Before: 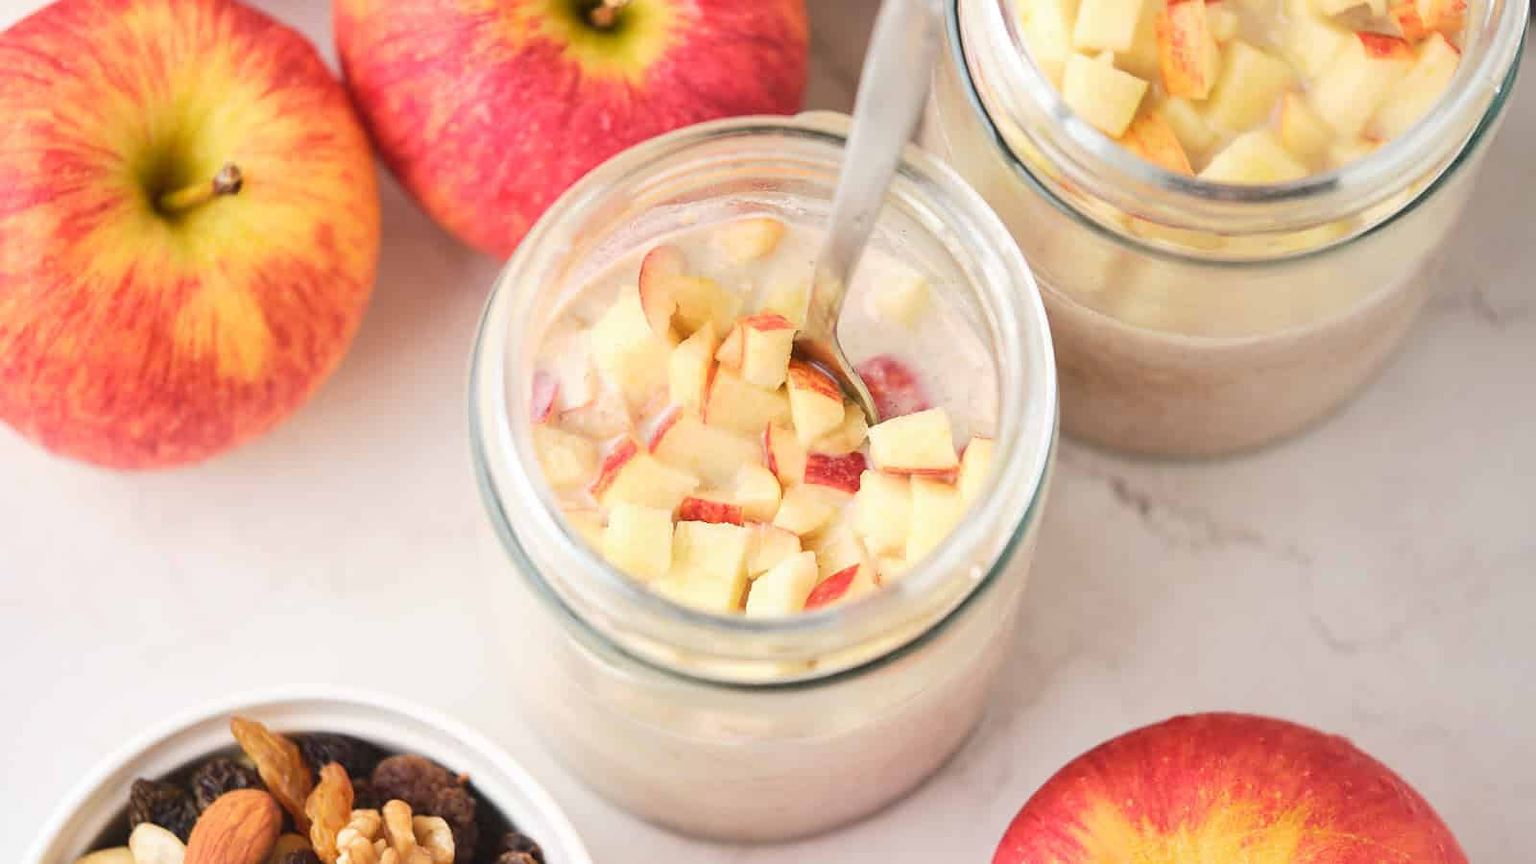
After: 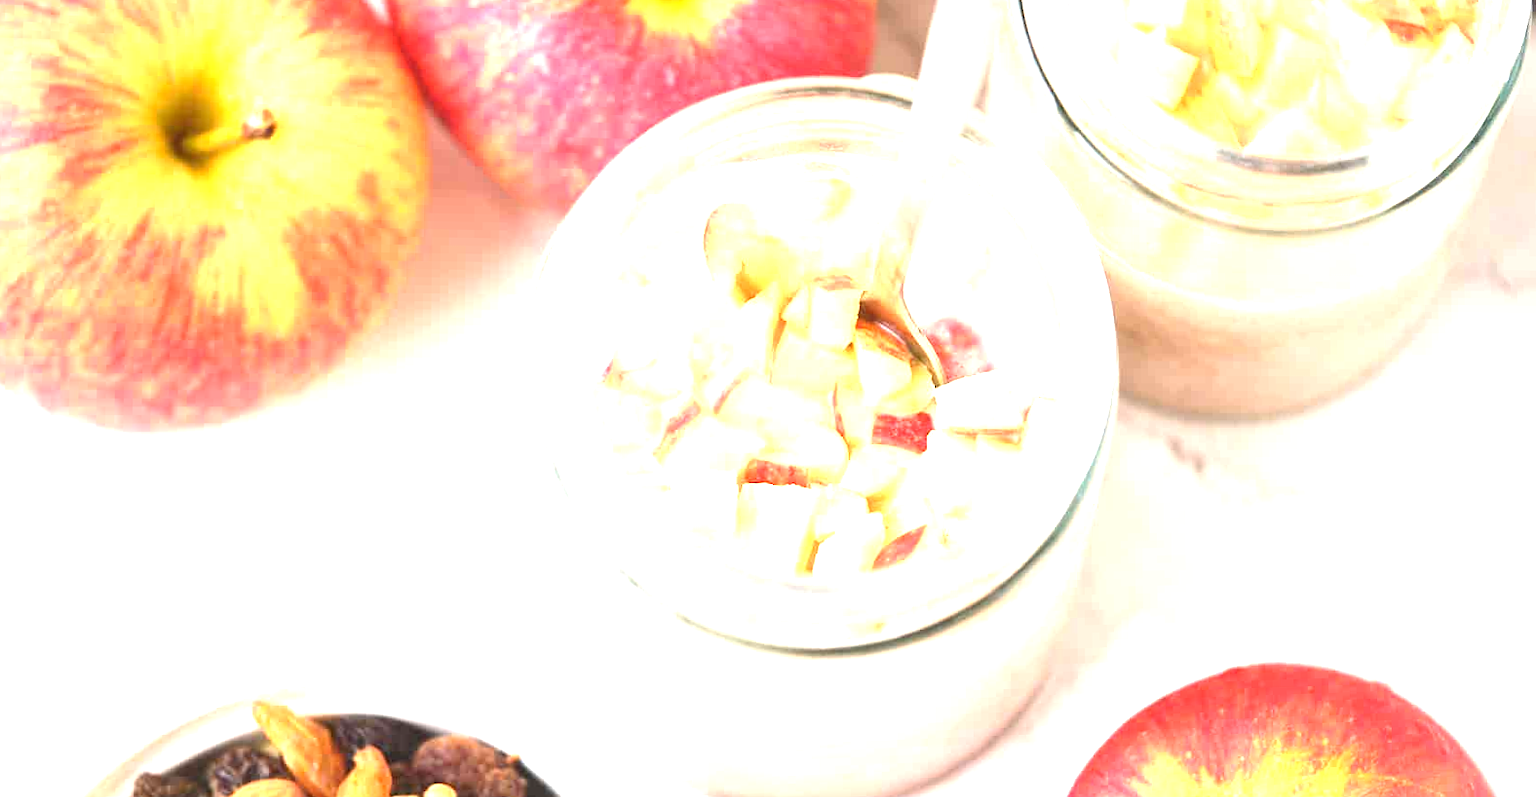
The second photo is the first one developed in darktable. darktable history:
exposure: black level correction 0, exposure 1.5 EV, compensate exposure bias true, compensate highlight preservation false
rotate and perspective: rotation -0.013°, lens shift (vertical) -0.027, lens shift (horizontal) 0.178, crop left 0.016, crop right 0.989, crop top 0.082, crop bottom 0.918
